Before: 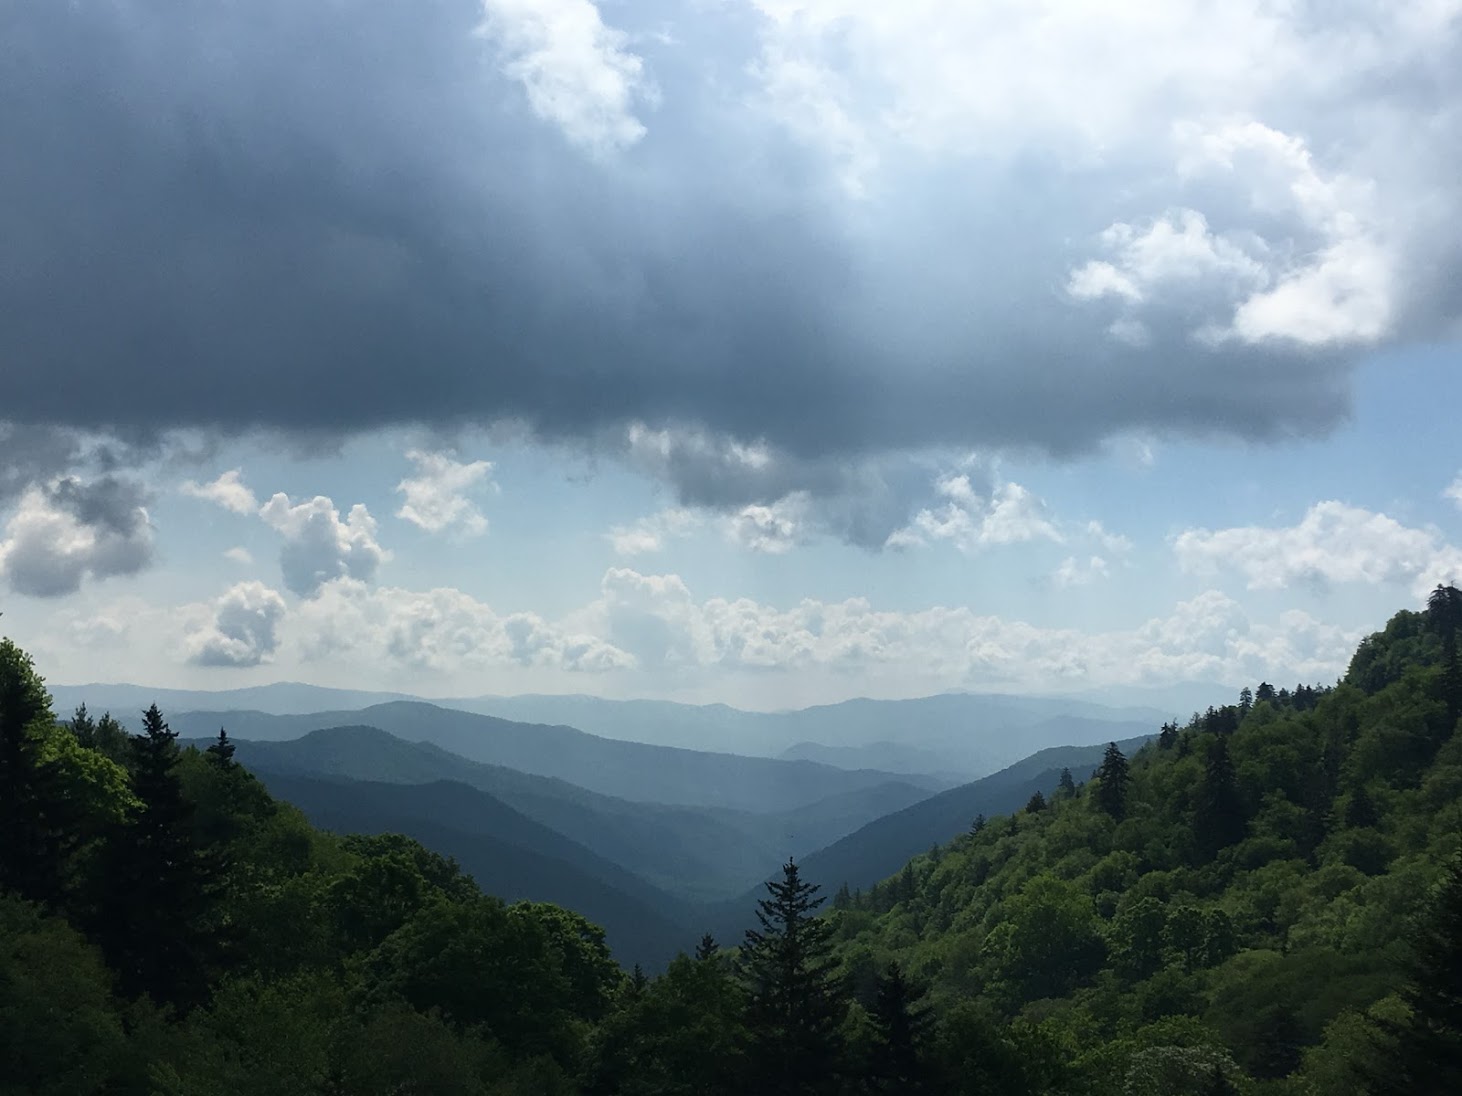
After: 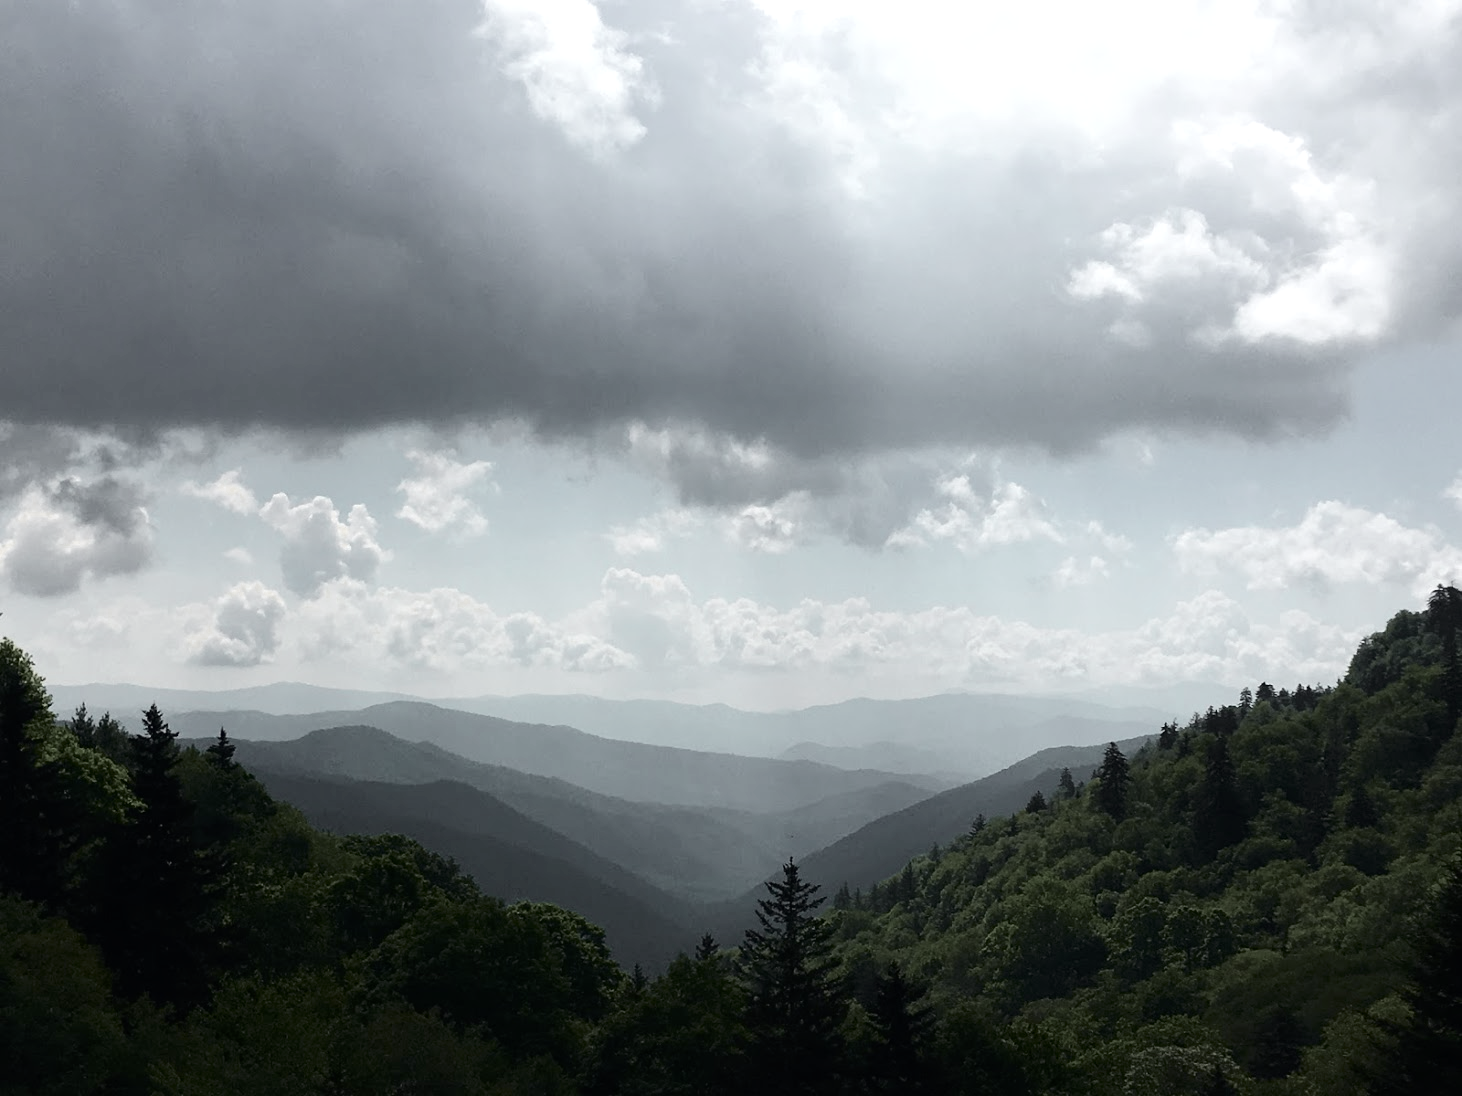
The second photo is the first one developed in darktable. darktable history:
tone curve: curves: ch0 [(0.003, 0) (0.066, 0.031) (0.163, 0.112) (0.264, 0.238) (0.395, 0.408) (0.517, 0.56) (0.684, 0.734) (0.791, 0.814) (1, 1)]; ch1 [(0, 0) (0.164, 0.115) (0.337, 0.332) (0.39, 0.398) (0.464, 0.461) (0.501, 0.5) (0.507, 0.5) (0.534, 0.532) (0.577, 0.59) (0.652, 0.681) (0.733, 0.749) (0.811, 0.796) (1, 1)]; ch2 [(0, 0) (0.337, 0.382) (0.464, 0.476) (0.501, 0.5) (0.527, 0.54) (0.551, 0.565) (0.6, 0.59) (0.687, 0.675) (1, 1)], color space Lab, independent channels, preserve colors none
exposure: exposure 0.2 EV, compensate highlight preservation false
color zones: curves: ch0 [(0, 0.48) (0.209, 0.398) (0.305, 0.332) (0.429, 0.493) (0.571, 0.5) (0.714, 0.5) (0.857, 0.5) (1, 0.48)]; ch1 [(0, 0.736) (0.143, 0.625) (0.225, 0.371) (0.429, 0.256) (0.571, 0.241) (0.714, 0.213) (0.857, 0.48) (1, 0.736)]; ch2 [(0, 0.448) (0.143, 0.498) (0.286, 0.5) (0.429, 0.5) (0.571, 0.5) (0.714, 0.5) (0.857, 0.5) (1, 0.448)]
